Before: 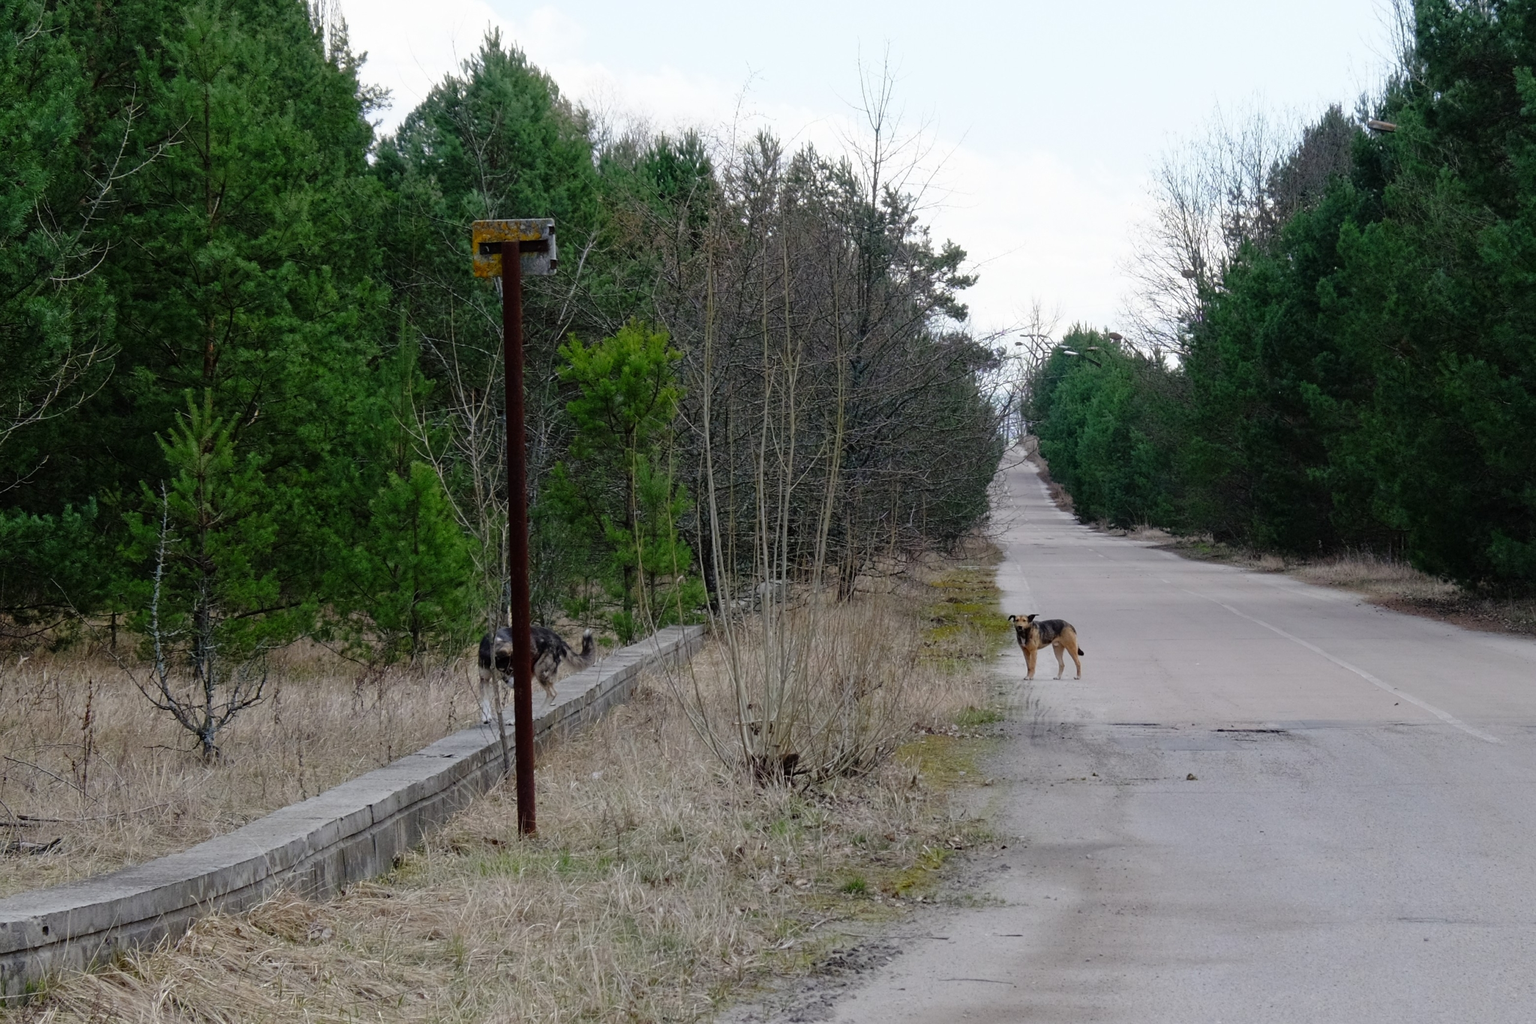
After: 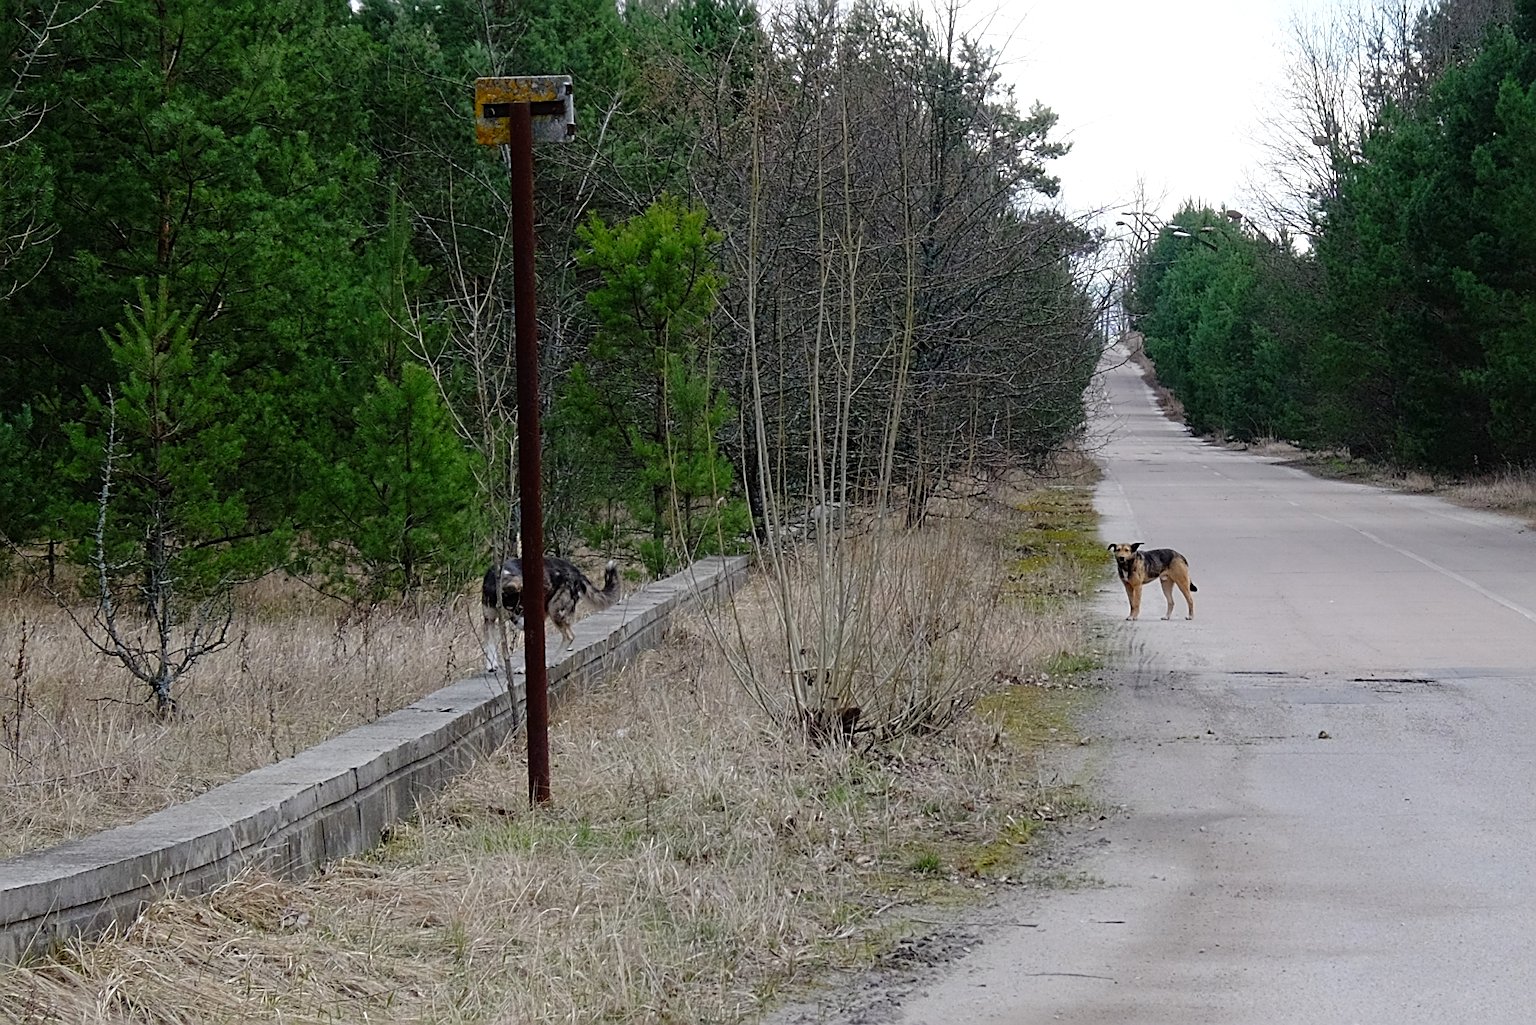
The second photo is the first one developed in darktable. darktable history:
exposure: exposure 0.163 EV, compensate highlight preservation false
sharpen: radius 2.543, amount 0.637
crop and rotate: left 4.605%, top 15.137%, right 10.67%
shadows and highlights: shadows -23.32, highlights 46.15, soften with gaussian
